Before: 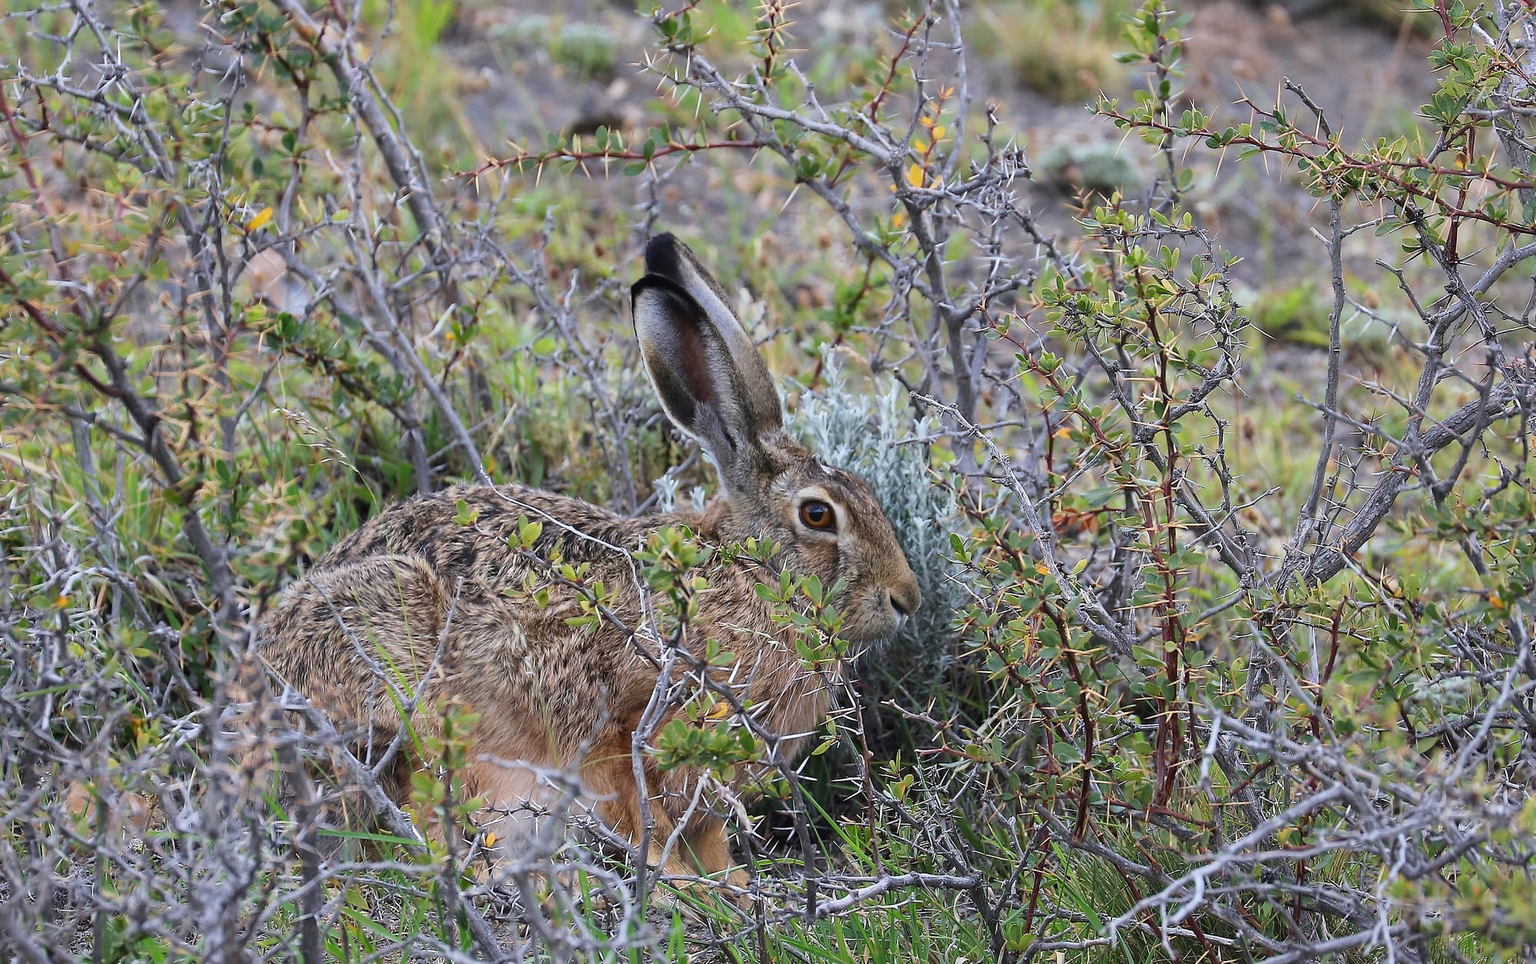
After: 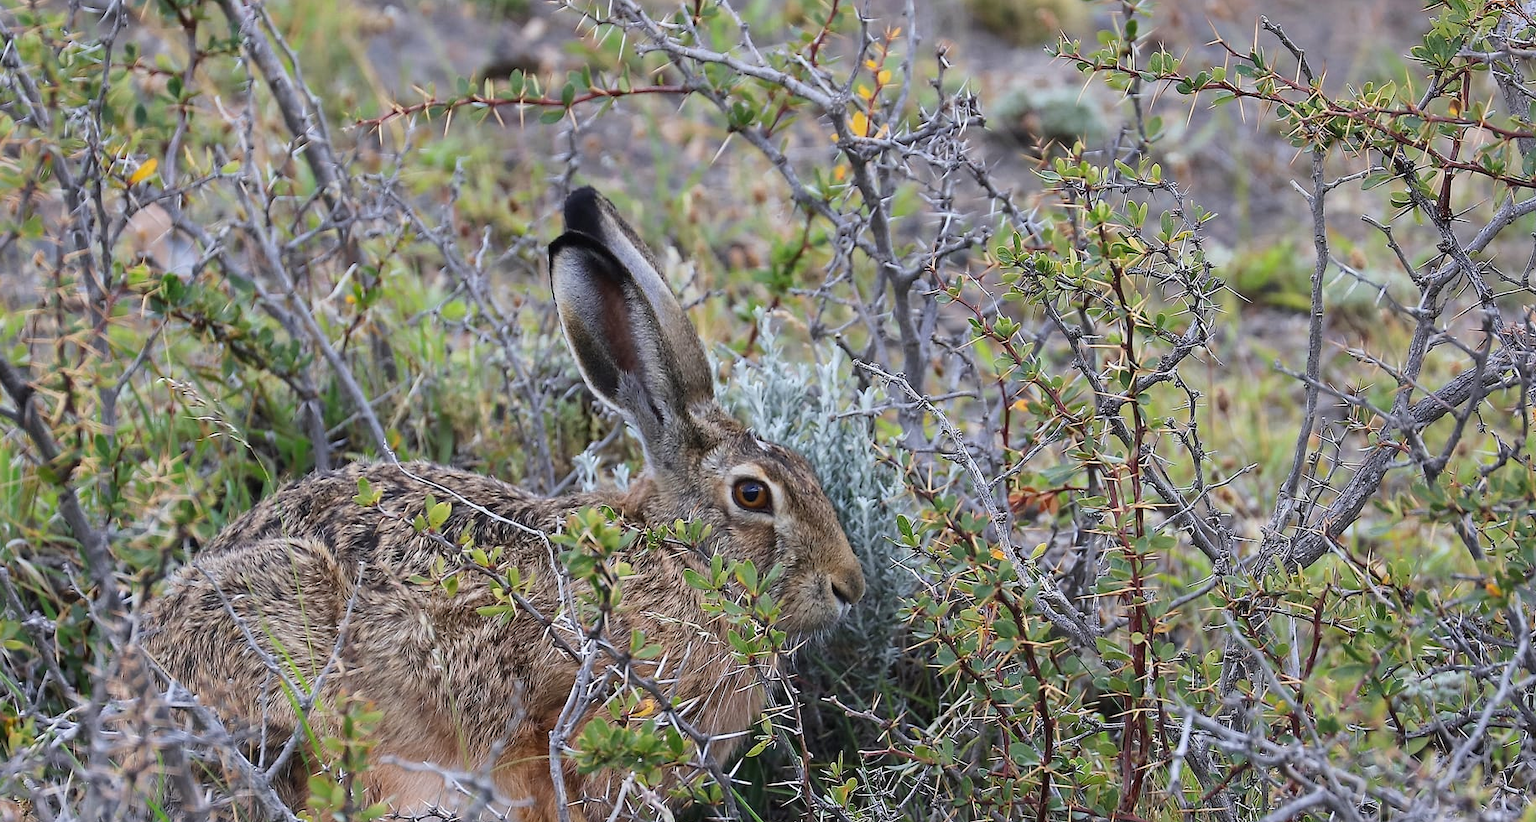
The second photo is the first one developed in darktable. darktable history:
crop: left 8.401%, top 6.531%, bottom 15.279%
tone equalizer: mask exposure compensation -0.5 EV
